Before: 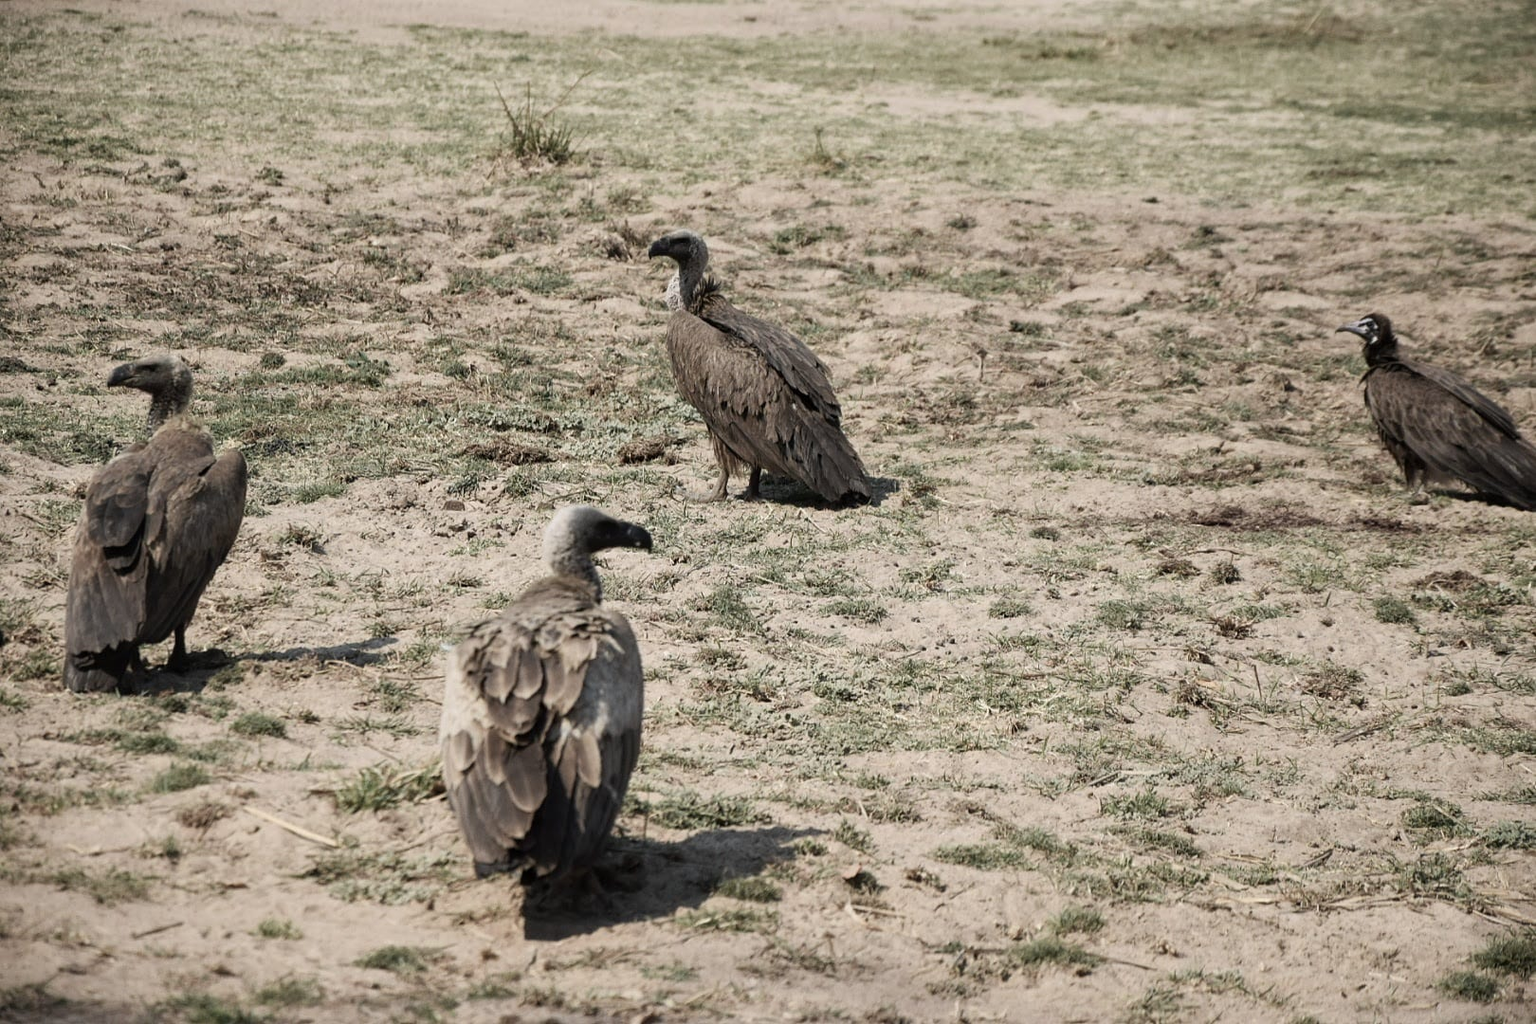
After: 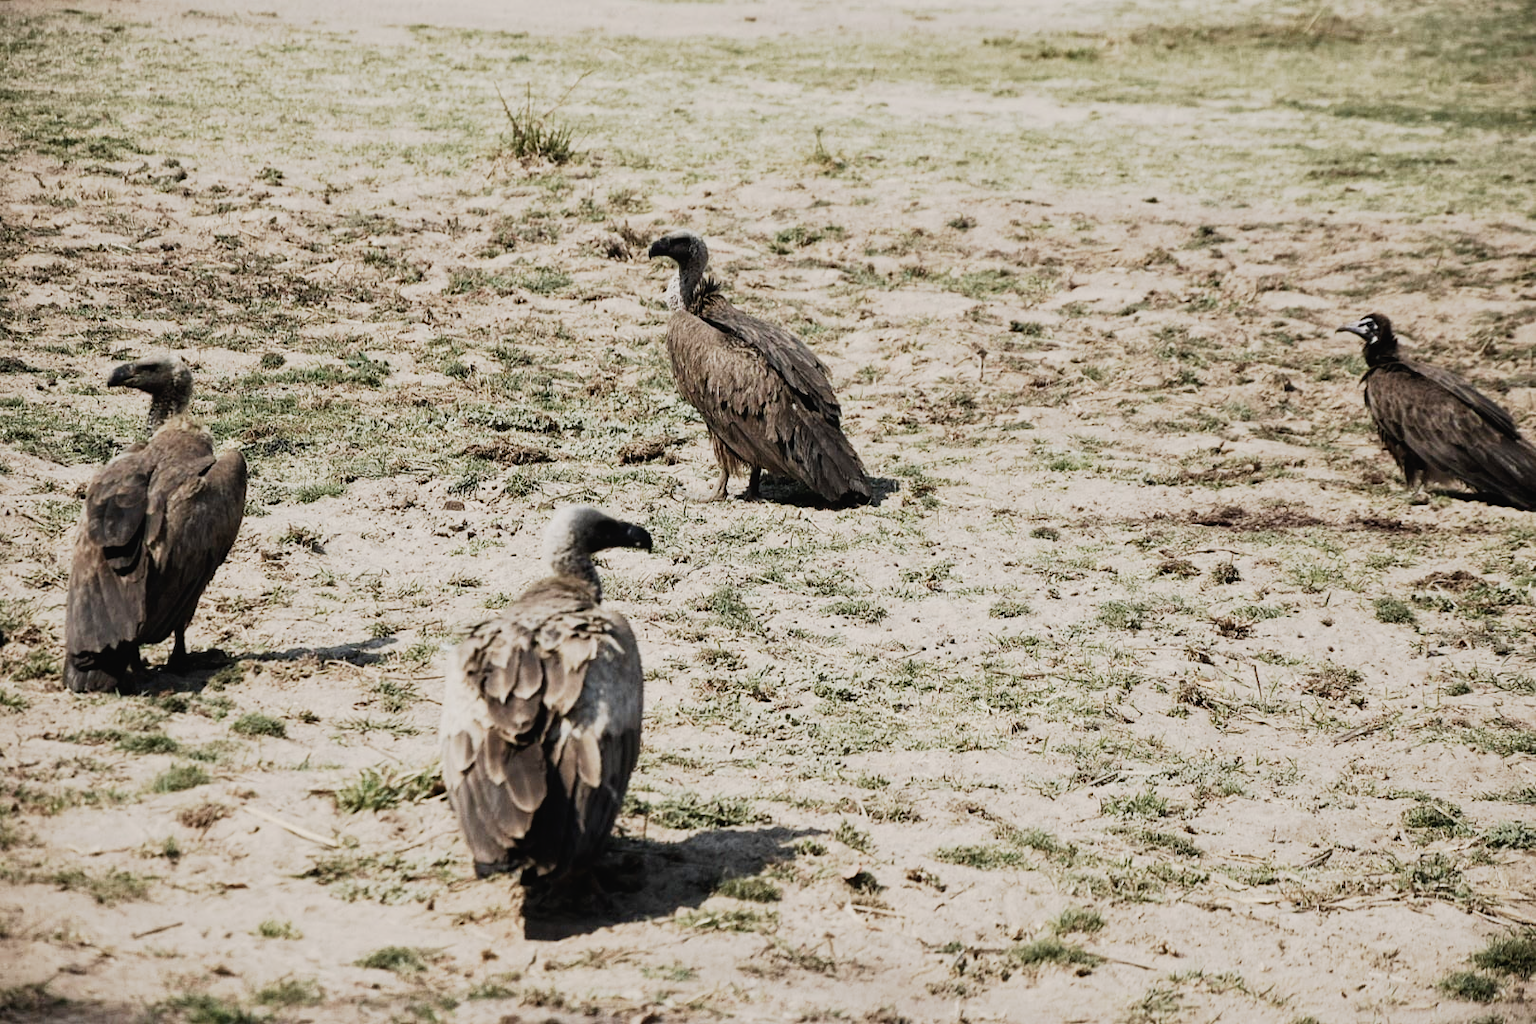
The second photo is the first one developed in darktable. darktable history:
tone curve: curves: ch0 [(0, 0.017) (0.091, 0.046) (0.298, 0.287) (0.439, 0.482) (0.64, 0.729) (0.785, 0.817) (0.995, 0.917)]; ch1 [(0, 0) (0.384, 0.365) (0.463, 0.447) (0.486, 0.474) (0.503, 0.497) (0.526, 0.52) (0.555, 0.564) (0.578, 0.595) (0.638, 0.644) (0.766, 0.773) (1, 1)]; ch2 [(0, 0) (0.374, 0.344) (0.449, 0.434) (0.501, 0.501) (0.528, 0.519) (0.569, 0.589) (0.61, 0.646) (0.666, 0.688) (1, 1)], preserve colors none
